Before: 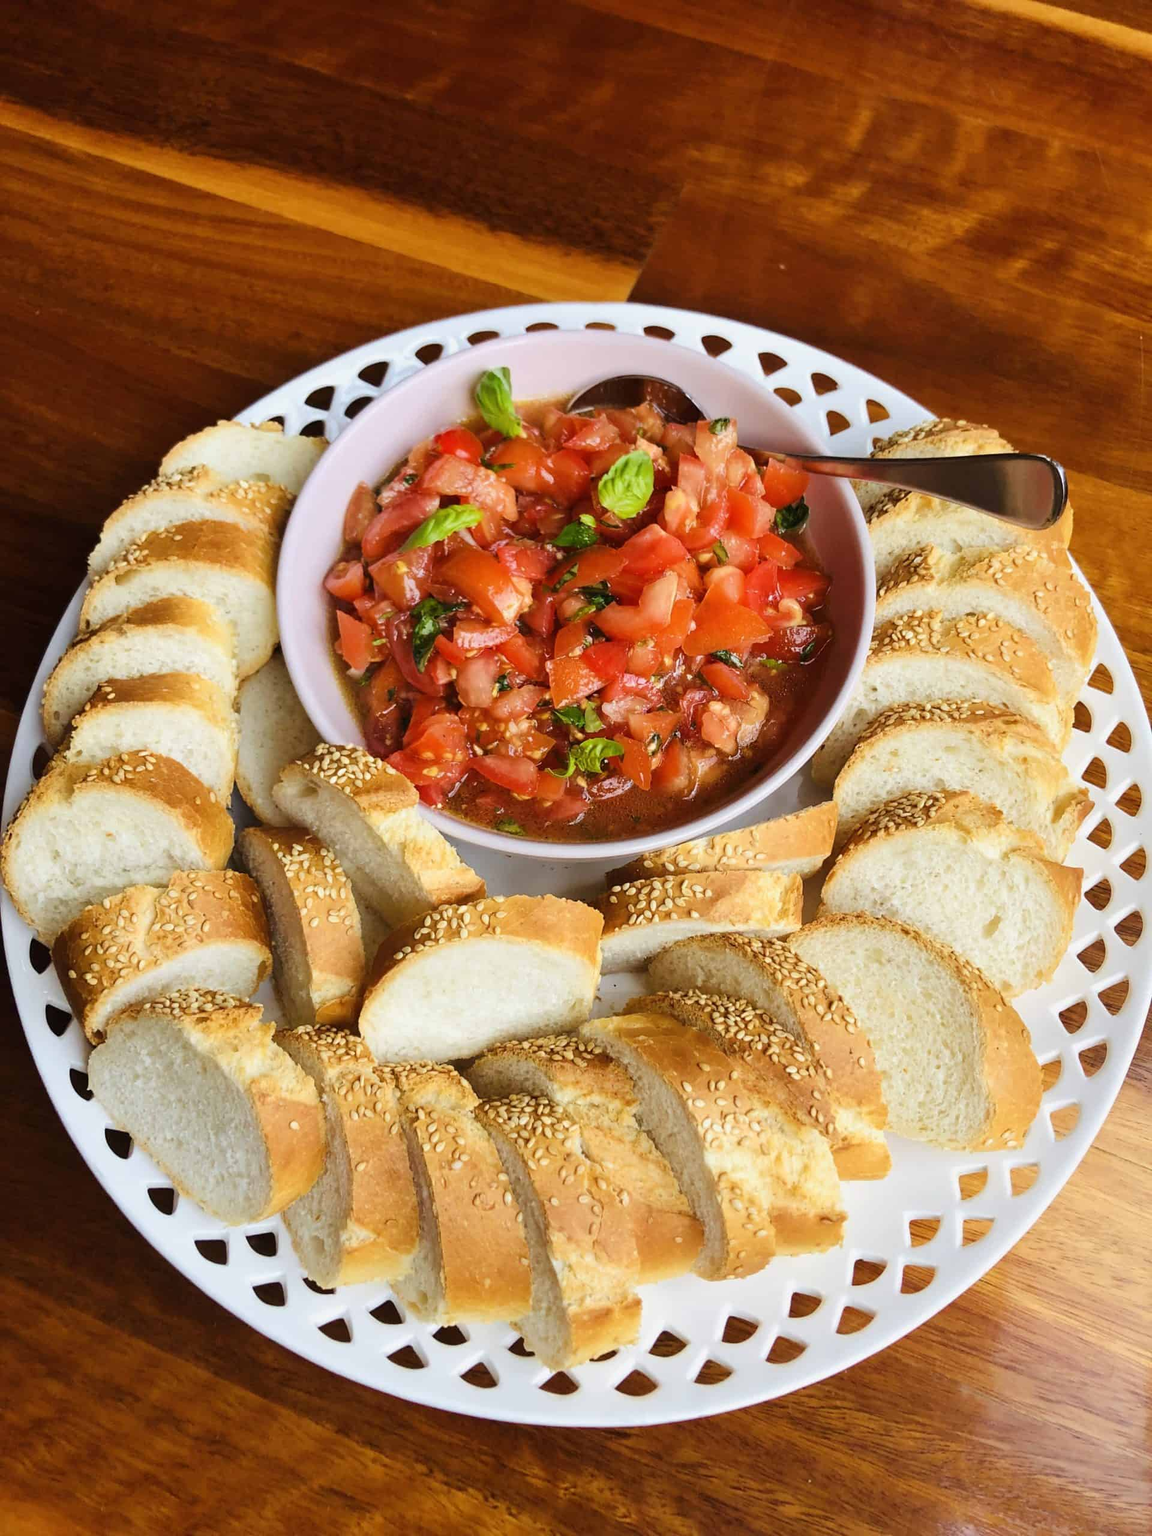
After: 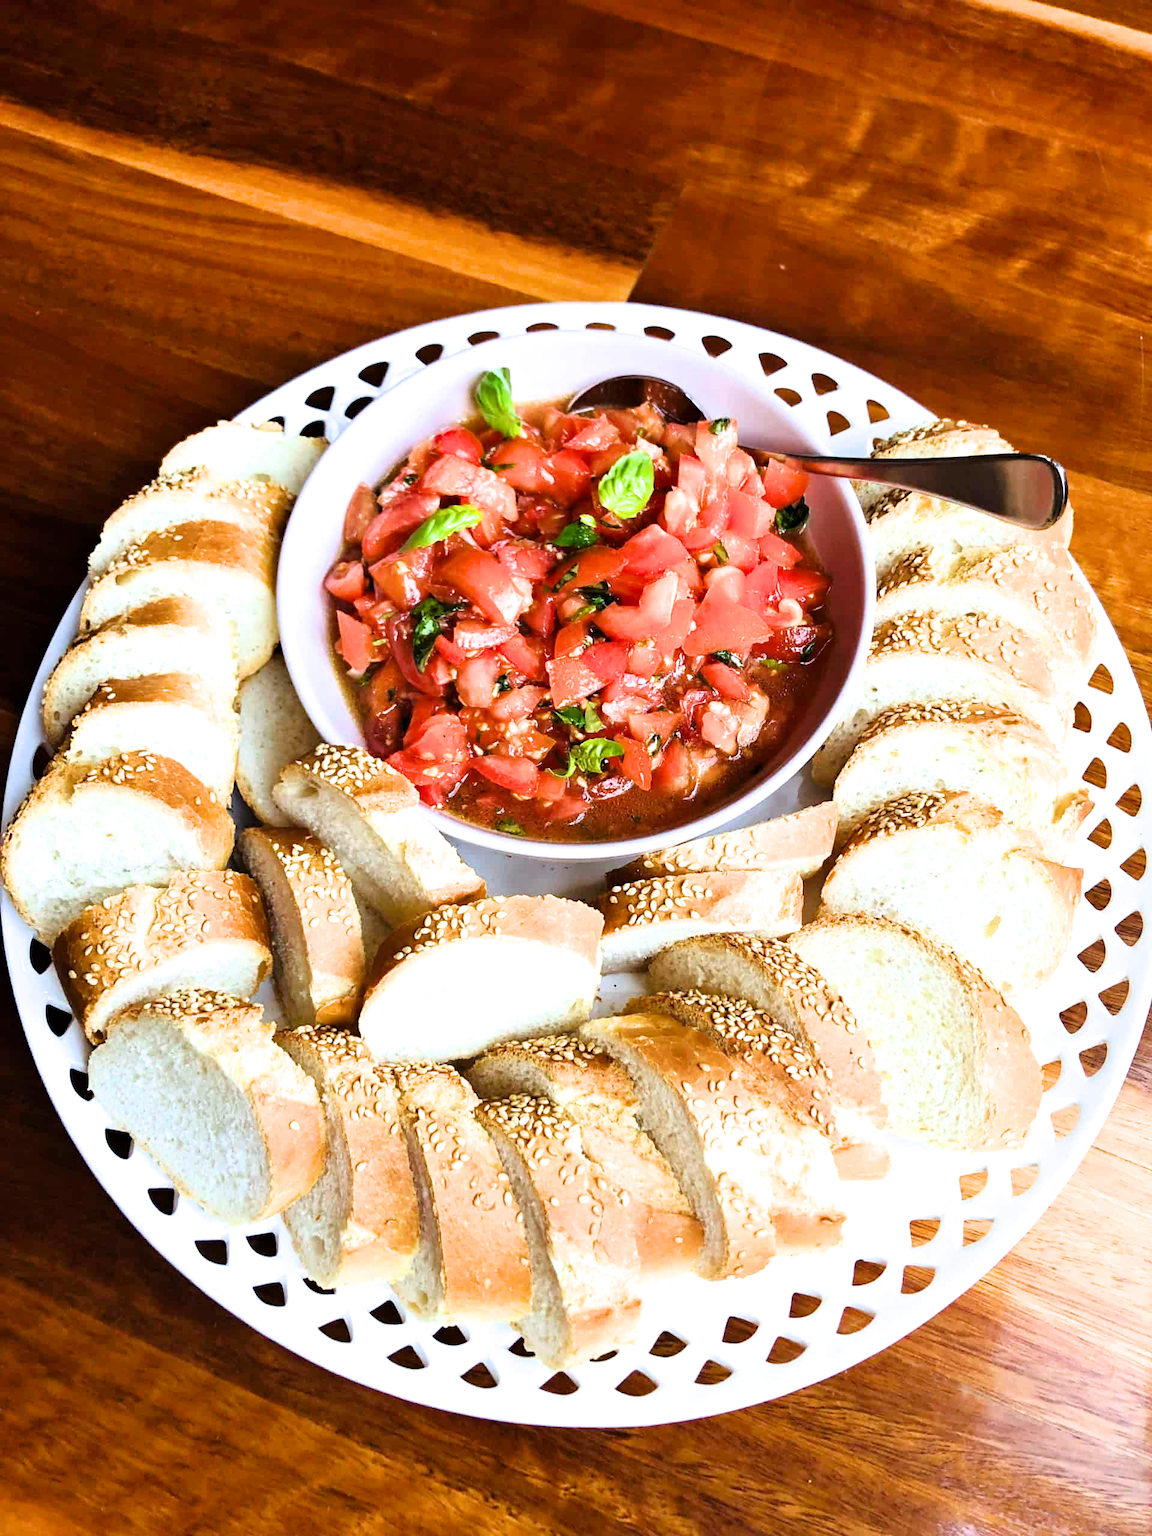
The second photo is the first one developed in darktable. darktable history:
filmic rgb: white relative exposure 2.45 EV, hardness 6.33
contrast equalizer: y [[0.5, 0.504, 0.515, 0.527, 0.535, 0.534], [0.5 ×6], [0.491, 0.387, 0.179, 0.068, 0.068, 0.068], [0 ×5, 0.023], [0 ×6]]
color calibration: x 0.38, y 0.391, temperature 4086.74 K
exposure: black level correction 0.001, exposure 0.5 EV, compensate exposure bias true, compensate highlight preservation false
